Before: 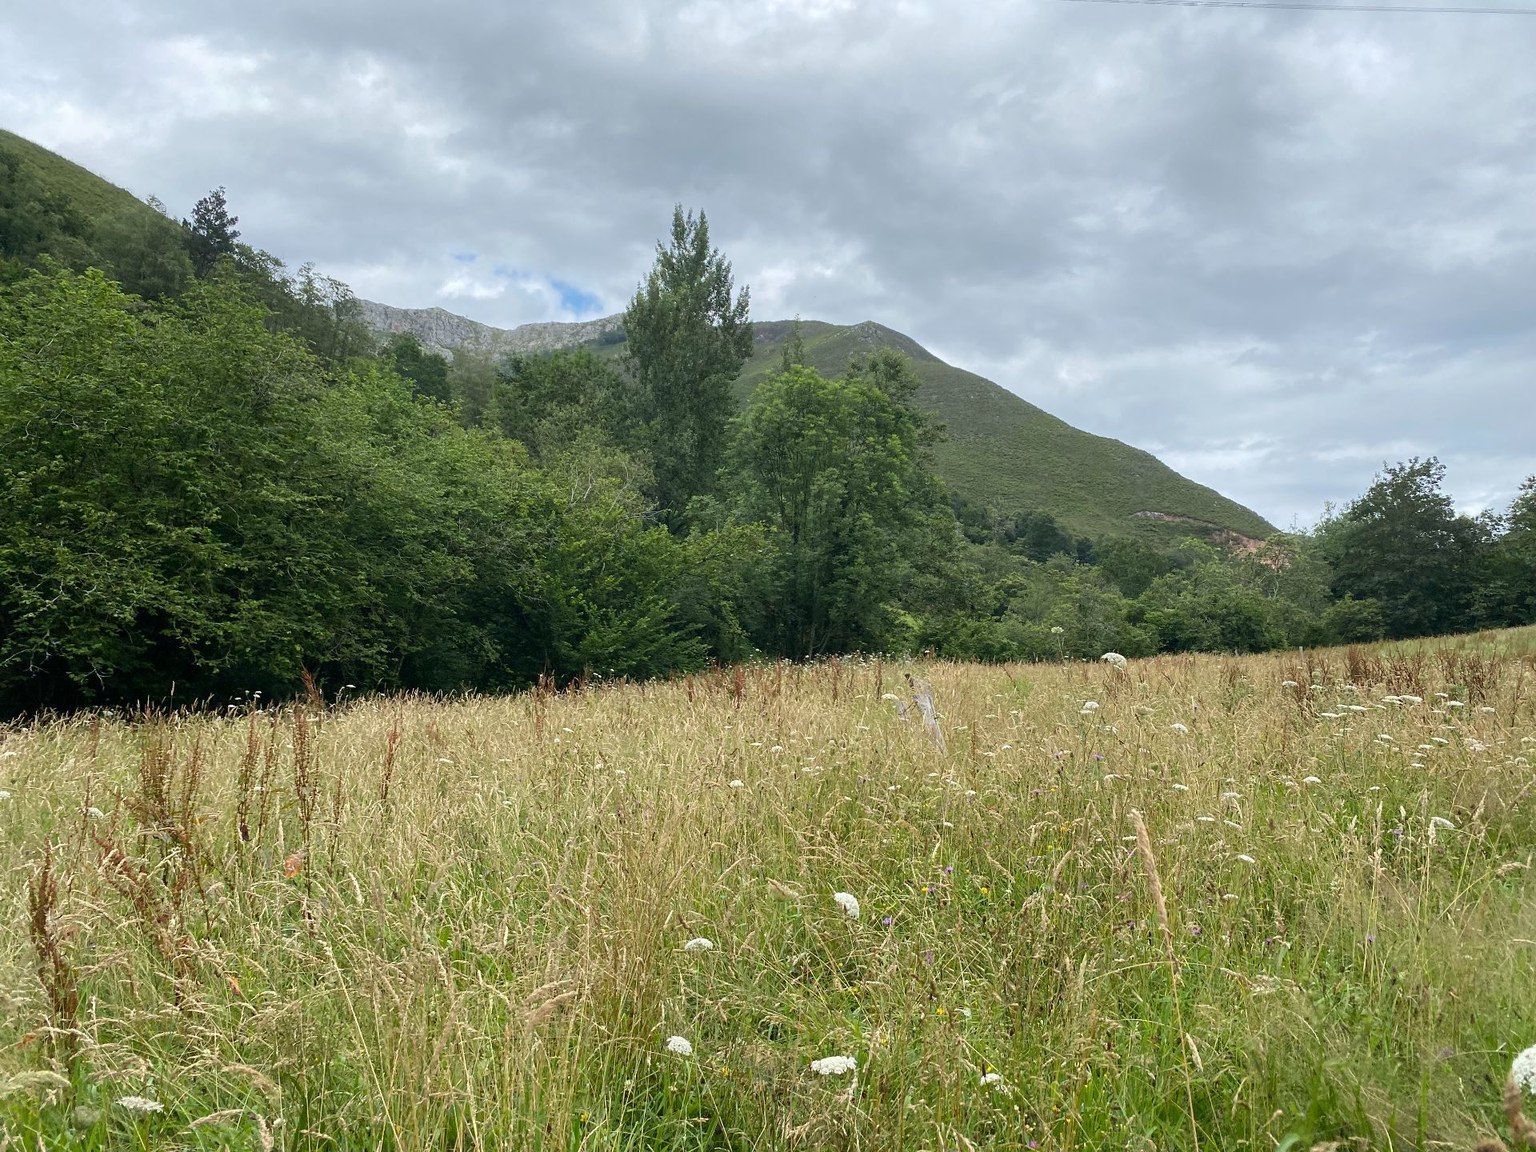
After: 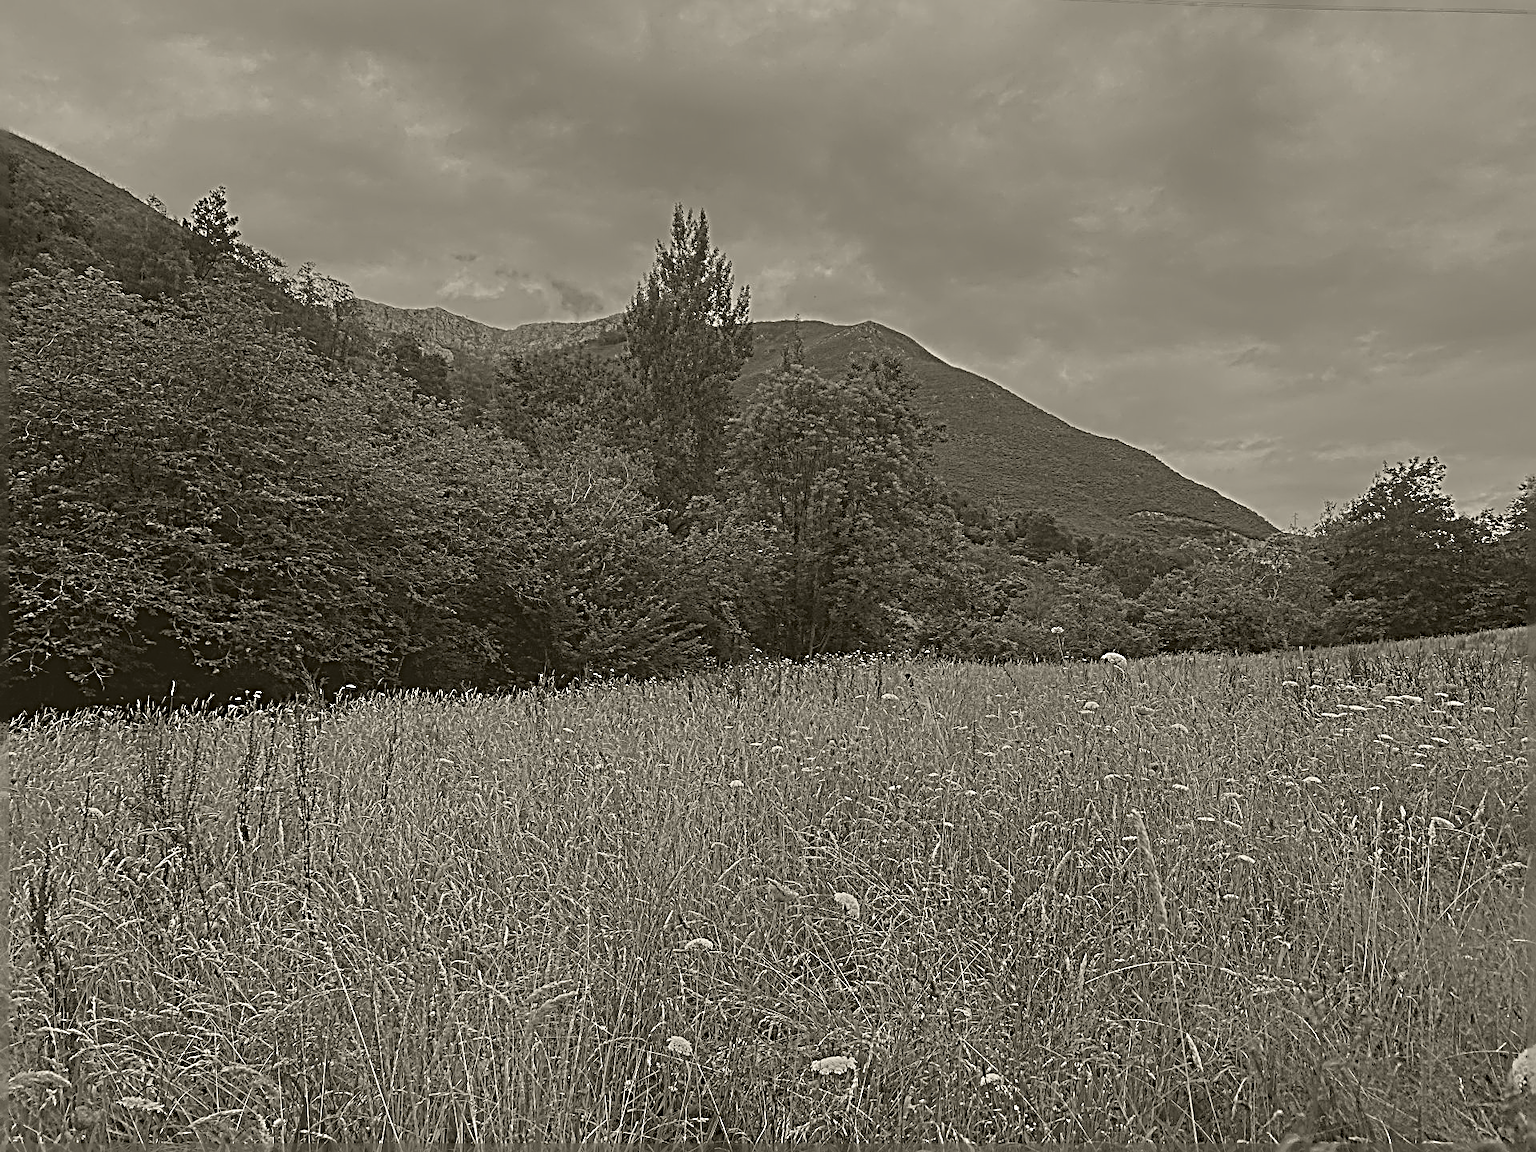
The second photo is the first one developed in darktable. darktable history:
colorize: hue 41.44°, saturation 22%, source mix 60%, lightness 10.61%
sharpen: radius 4.001, amount 2
